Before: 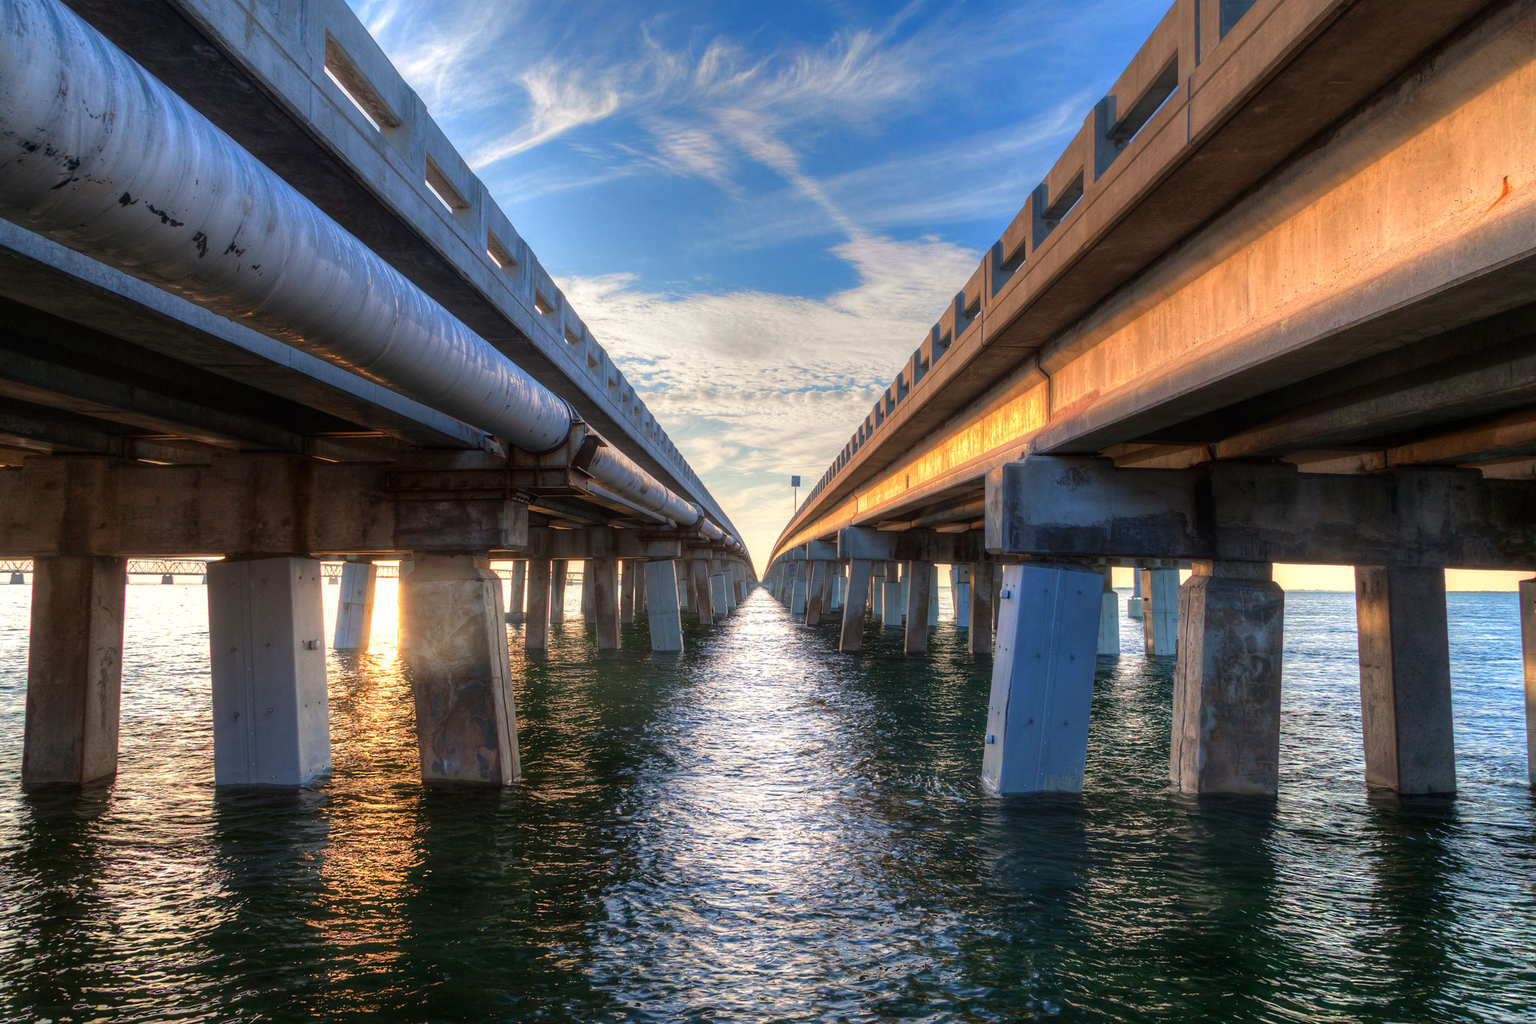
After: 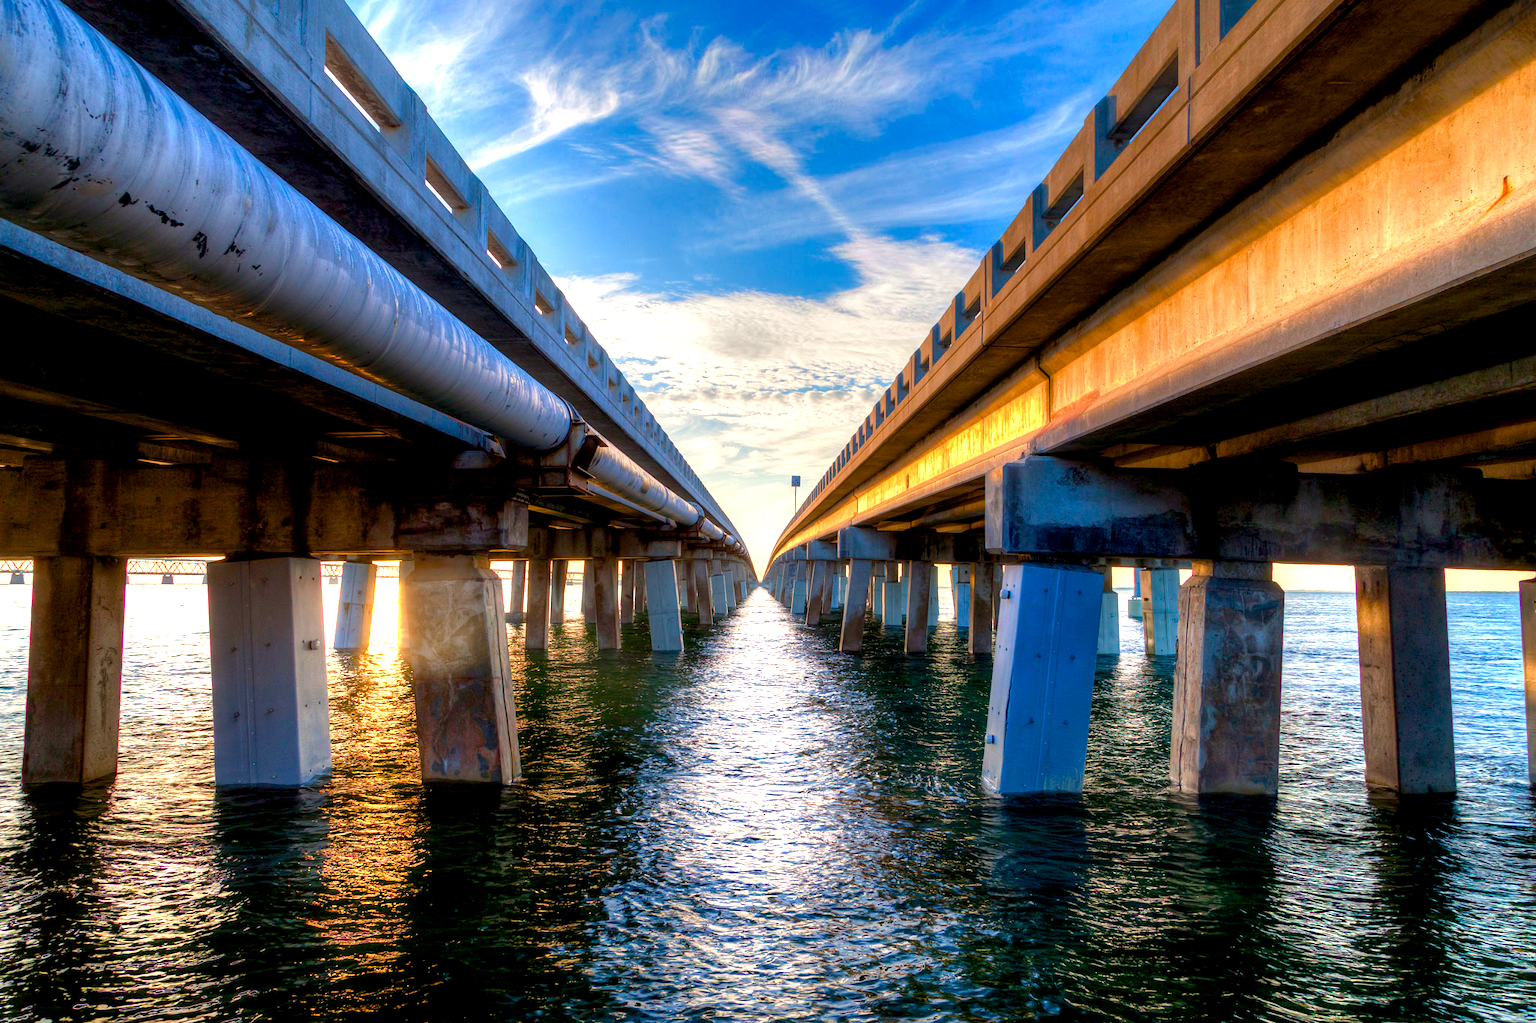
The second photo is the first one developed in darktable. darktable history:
color balance rgb: linear chroma grading › shadows -2.2%, linear chroma grading › highlights -15%, linear chroma grading › global chroma -10%, linear chroma grading › mid-tones -10%, perceptual saturation grading › global saturation 45%, perceptual saturation grading › highlights -50%, perceptual saturation grading › shadows 30%, perceptual brilliance grading › global brilliance 18%, global vibrance 45%
exposure: black level correction 0.009, exposure -0.159 EV, compensate highlight preservation false
local contrast: mode bilateral grid, contrast 20, coarseness 50, detail 120%, midtone range 0.2
